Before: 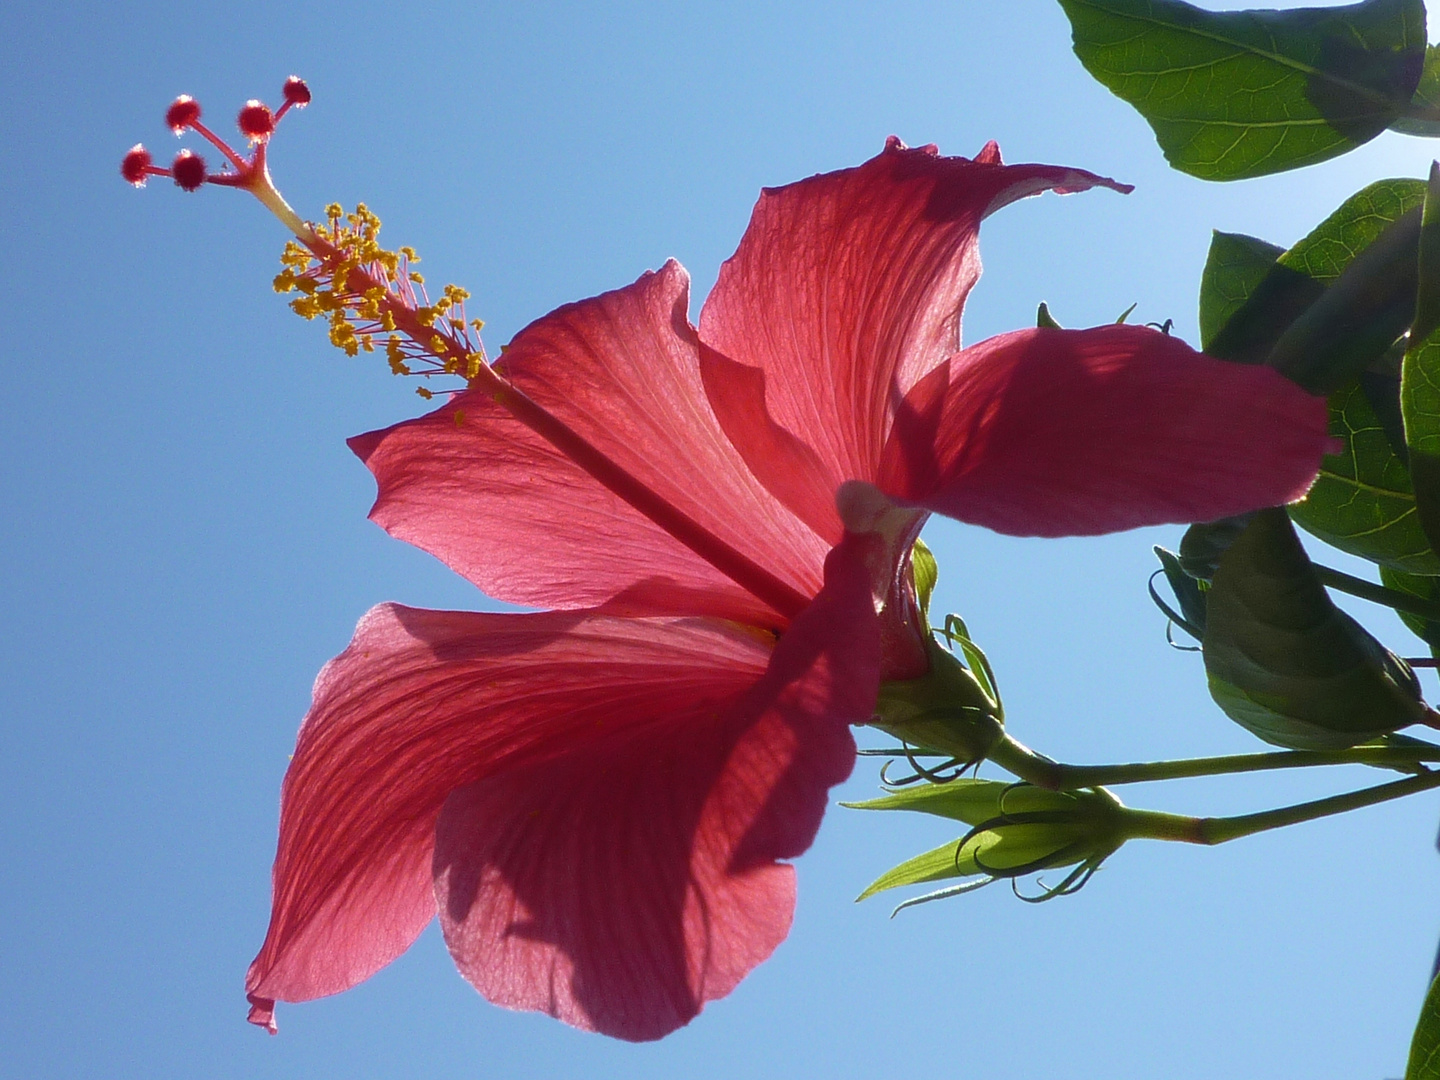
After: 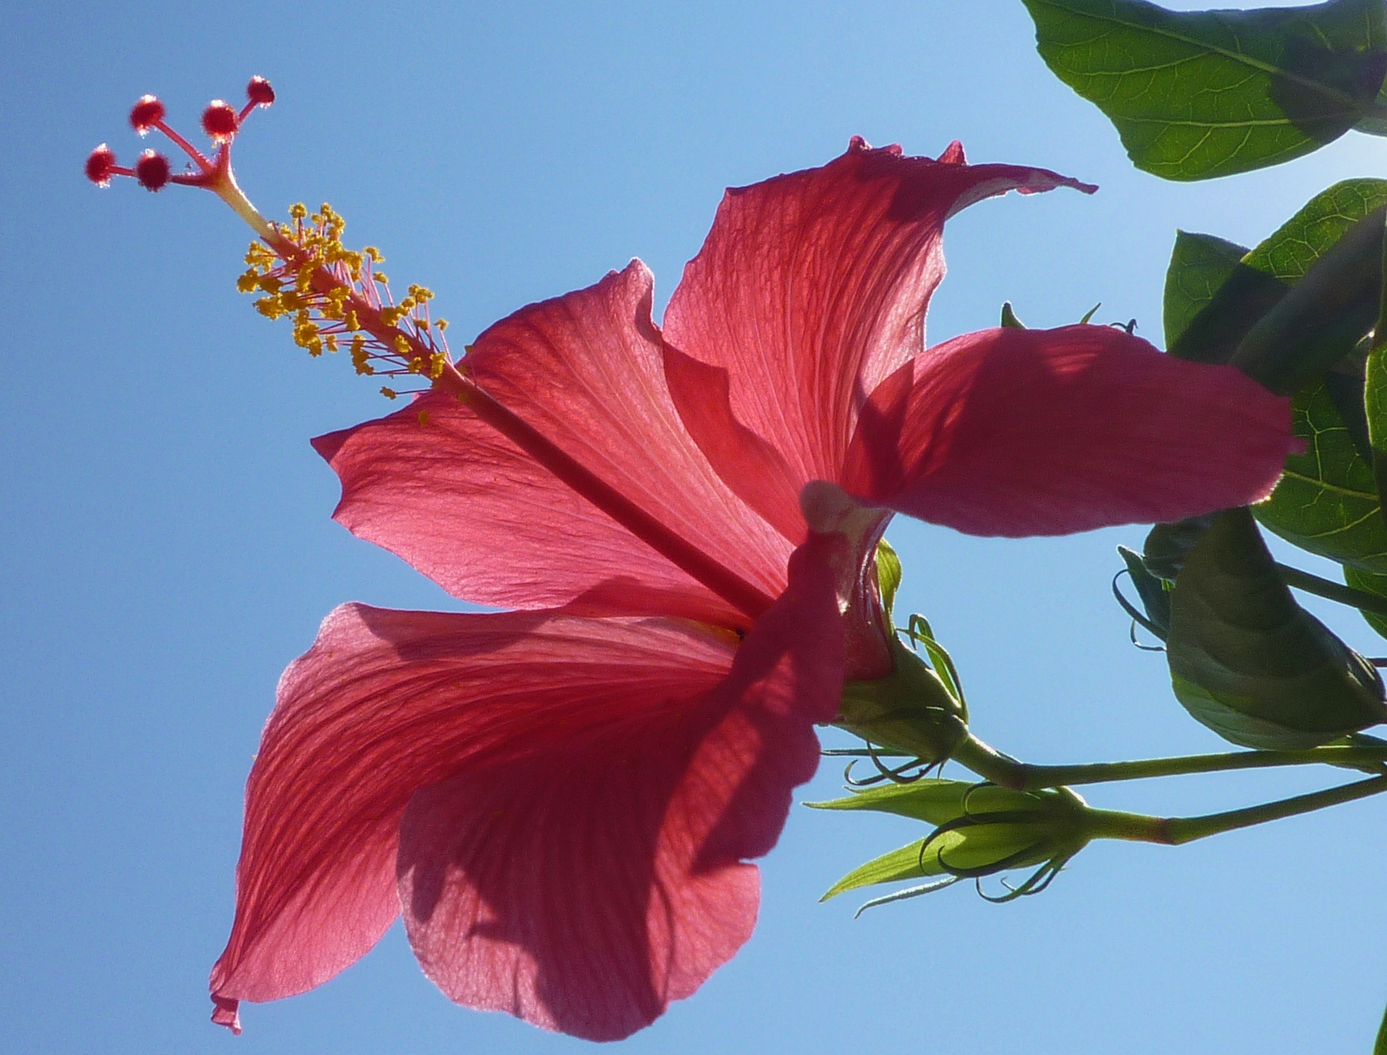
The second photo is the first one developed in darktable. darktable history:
local contrast: detail 110%
crop and rotate: left 2.536%, right 1.107%, bottom 2.246%
